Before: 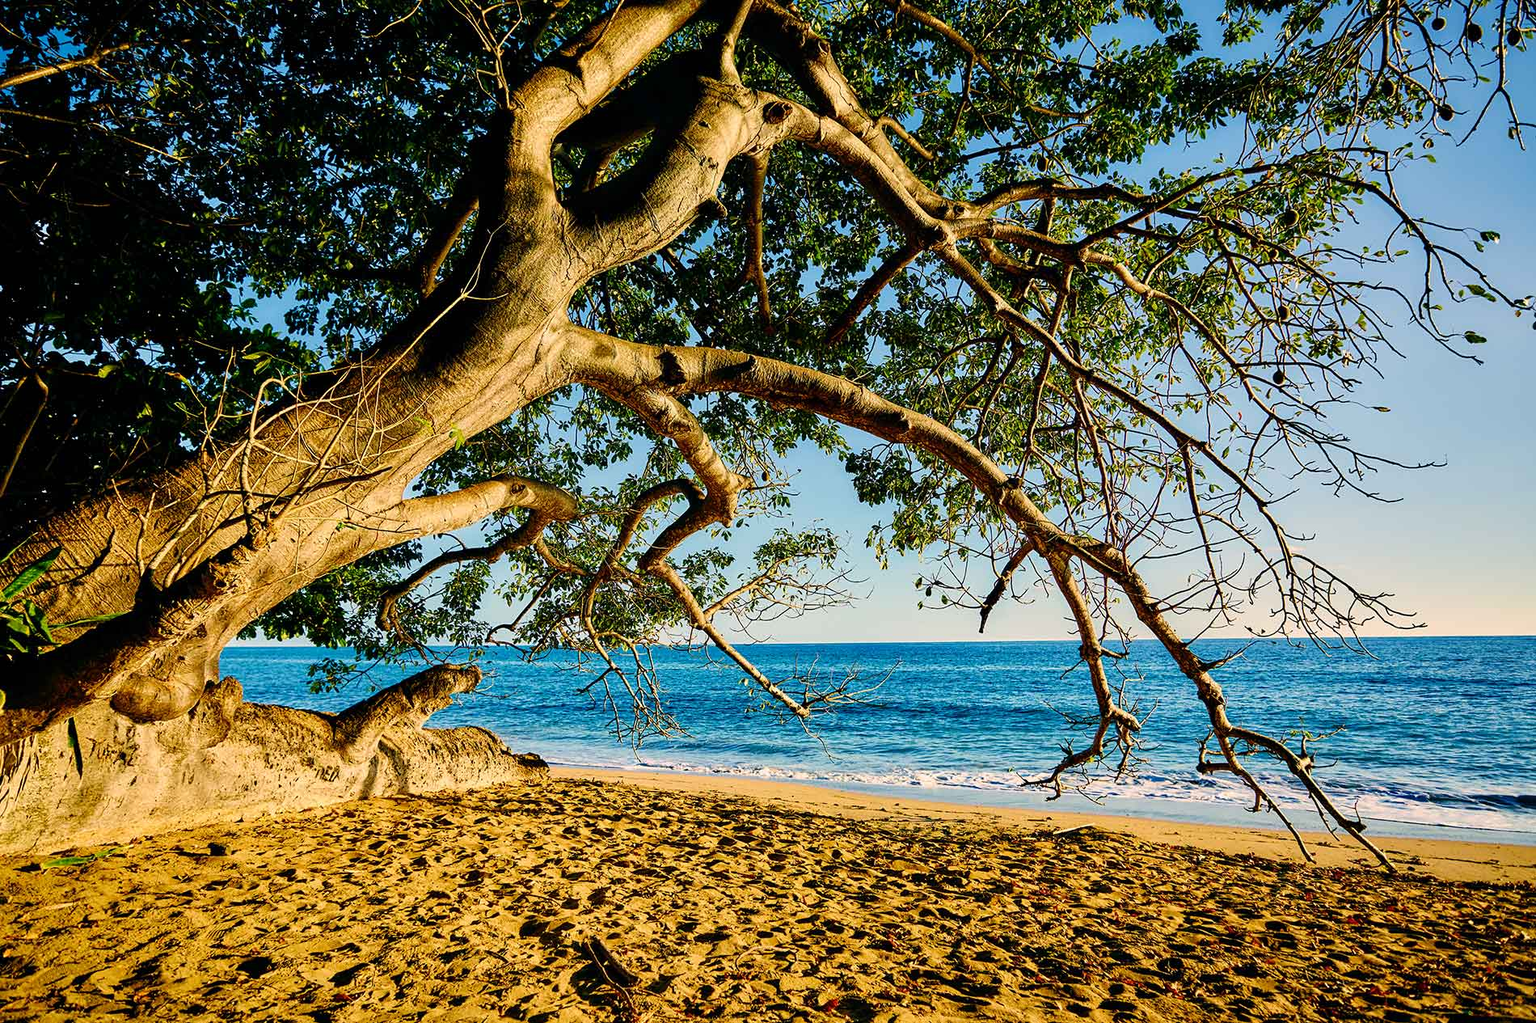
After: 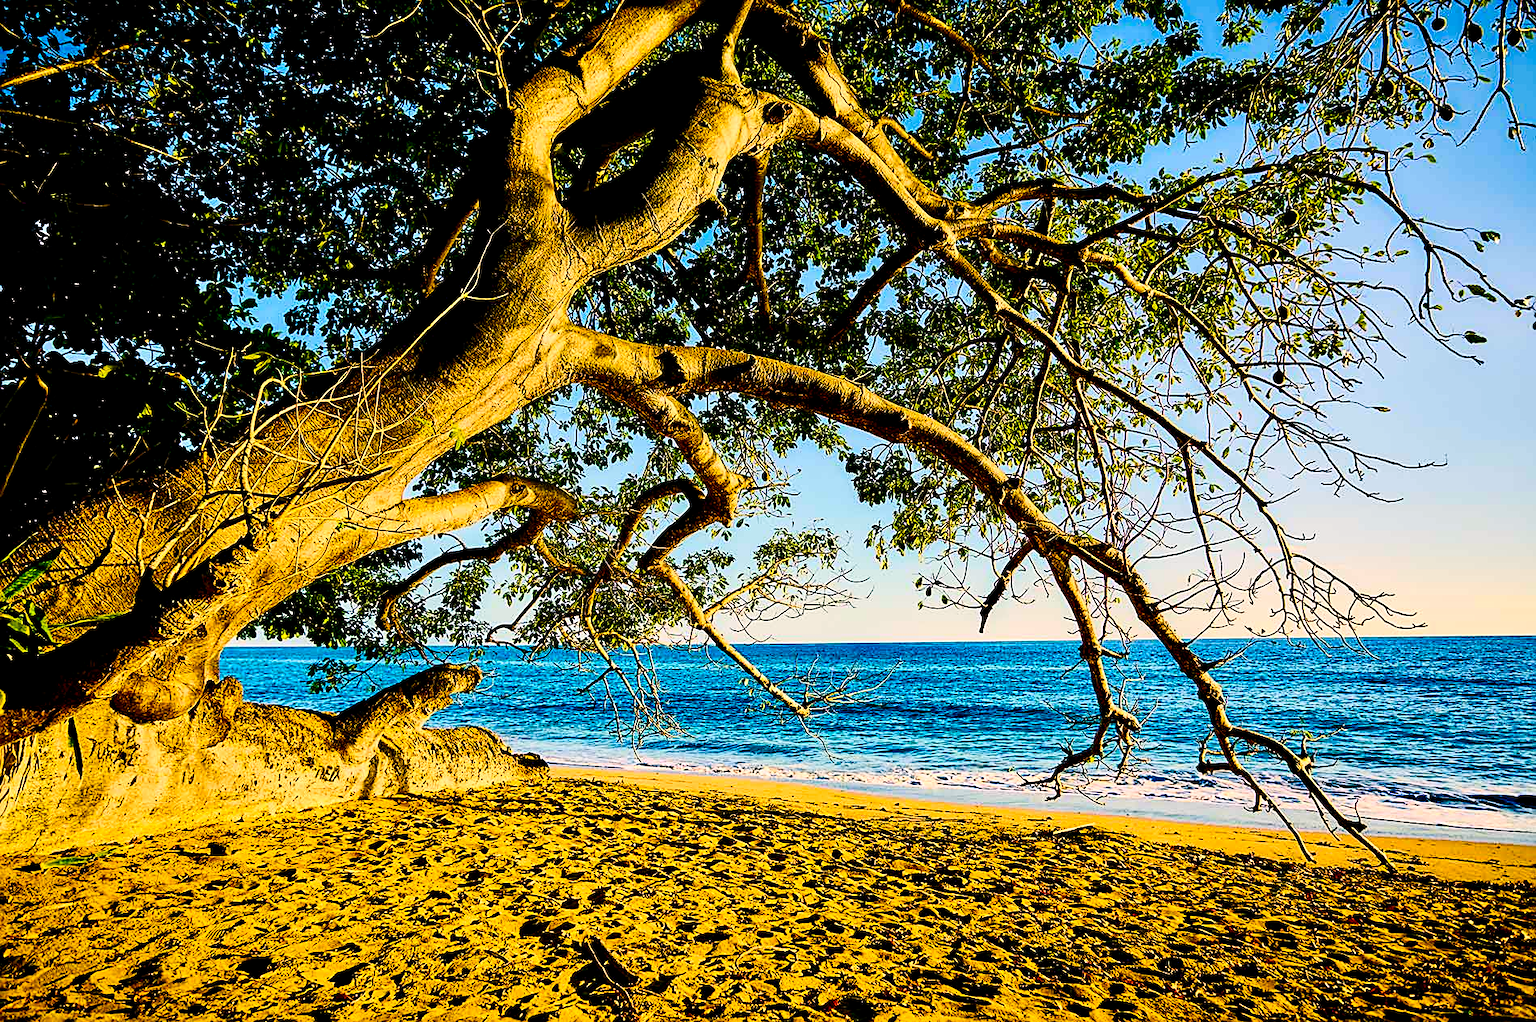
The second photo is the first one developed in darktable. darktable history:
color correction: highlights a* 5.9, highlights b* 4.86
contrast brightness saturation: contrast 0.283
exposure: black level correction 0.005, exposure 0.004 EV, compensate exposure bias true, compensate highlight preservation false
color balance rgb: linear chroma grading › global chroma 14.355%, perceptual saturation grading › global saturation 35.186%, perceptual saturation grading › highlights -24.784%, perceptual saturation grading › shadows 49.715%, global vibrance 20%
sharpen: on, module defaults
